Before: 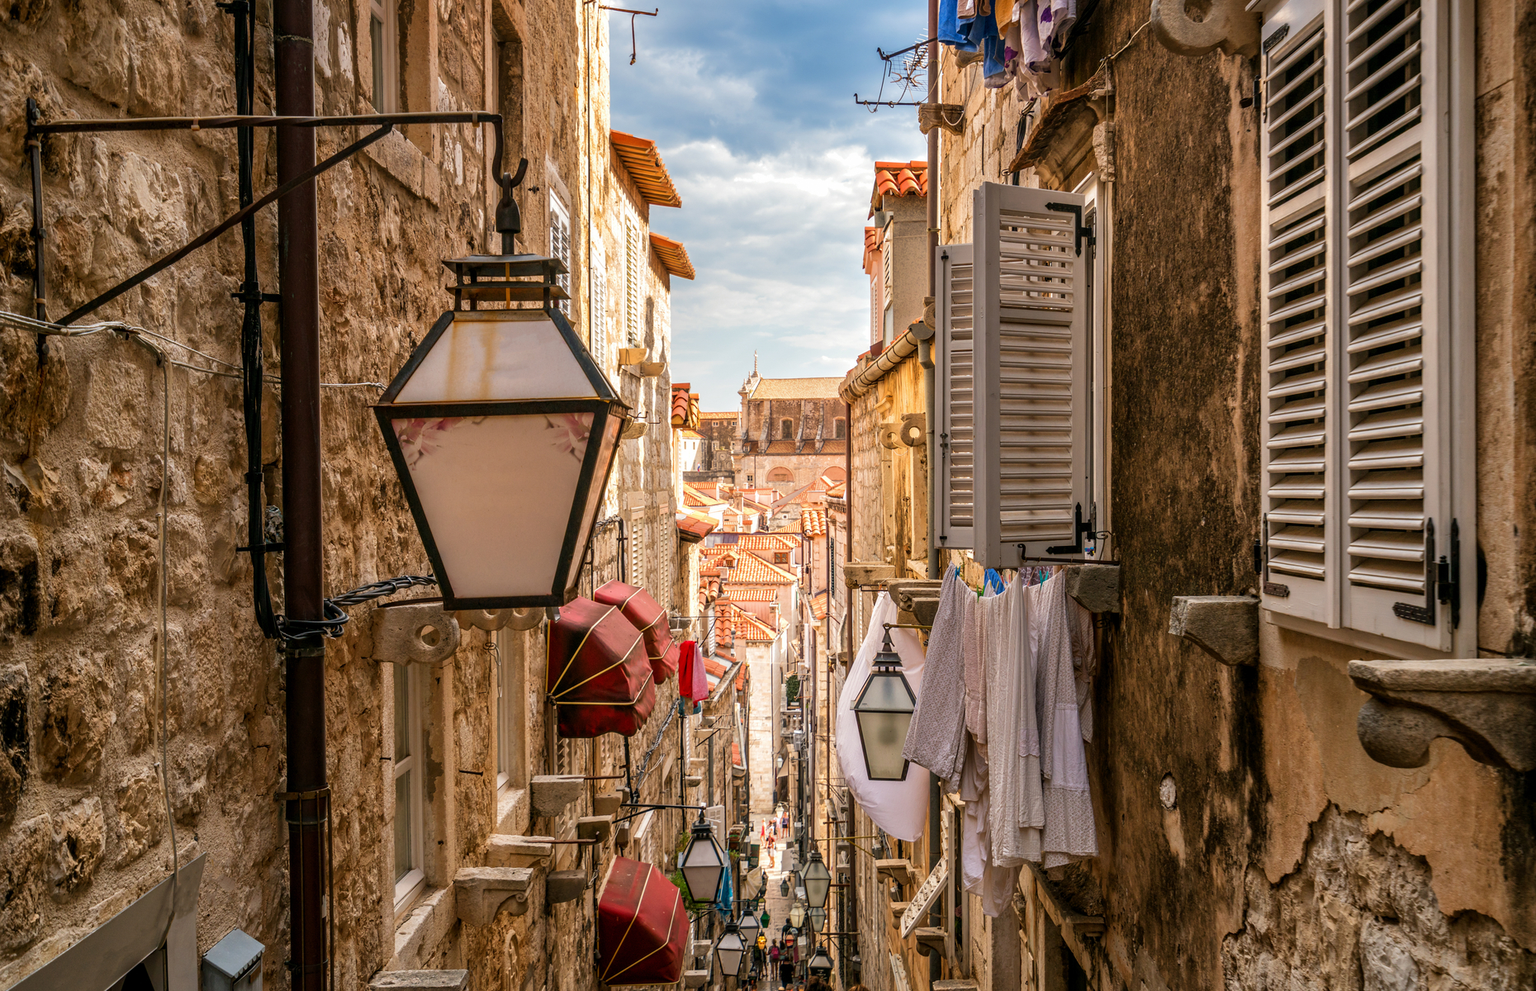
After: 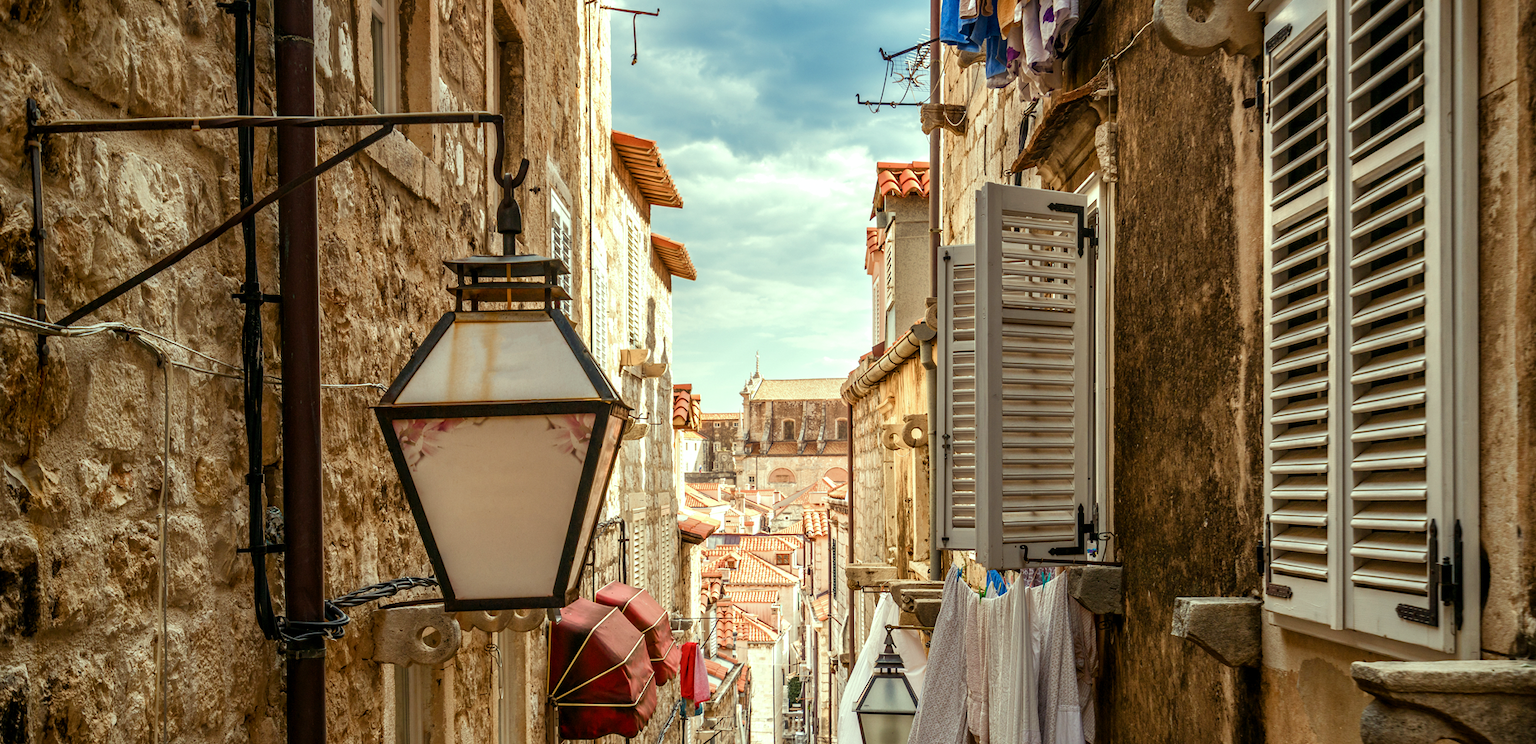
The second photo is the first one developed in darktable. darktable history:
crop: bottom 24.994%
color balance rgb: highlights gain › luminance 15.36%, highlights gain › chroma 7.046%, highlights gain › hue 122.39°, perceptual saturation grading › global saturation -0.125%, perceptual saturation grading › highlights -31.763%, perceptual saturation grading › mid-tones 5.446%, perceptual saturation grading › shadows 17.234%
